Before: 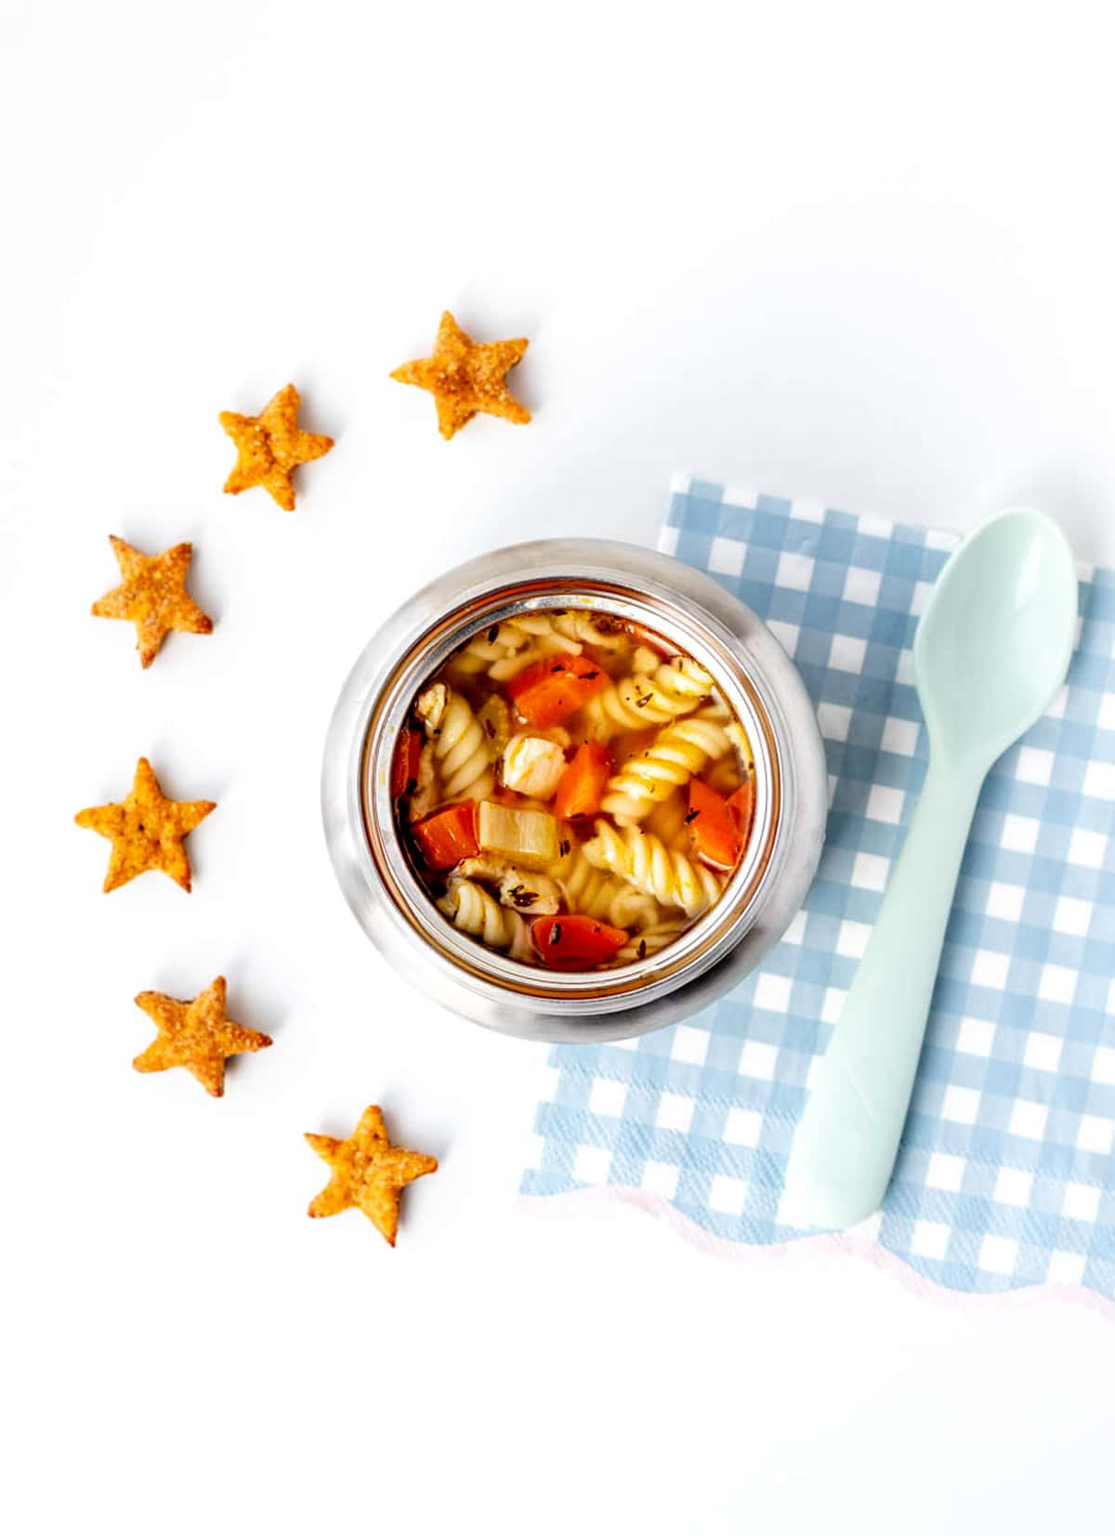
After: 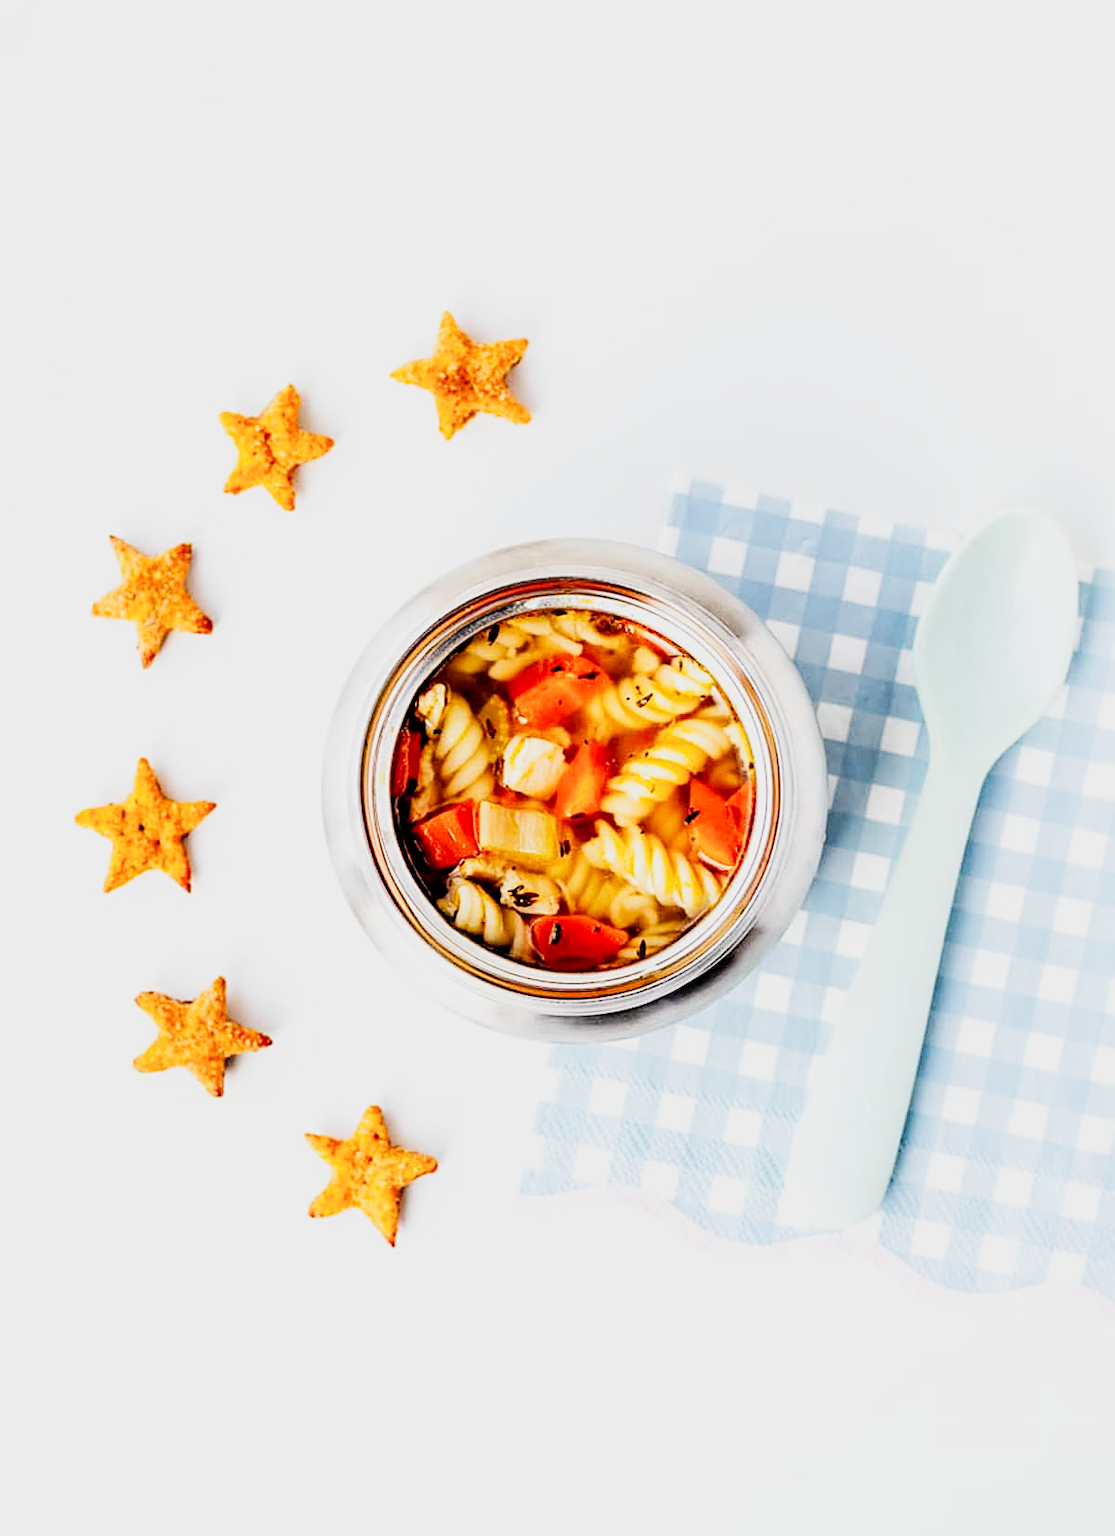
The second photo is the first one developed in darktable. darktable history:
filmic rgb: black relative exposure -7.65 EV, white relative exposure 4.56 EV, threshold 5.97 EV, hardness 3.61, enable highlight reconstruction true
tone curve: curves: ch0 [(0, 0) (0.055, 0.057) (0.258, 0.307) (0.434, 0.543) (0.517, 0.657) (0.745, 0.874) (1, 1)]; ch1 [(0, 0) (0.346, 0.307) (0.418, 0.383) (0.46, 0.439) (0.482, 0.493) (0.502, 0.503) (0.517, 0.514) (0.55, 0.561) (0.588, 0.603) (0.646, 0.688) (1, 1)]; ch2 [(0, 0) (0.346, 0.34) (0.431, 0.45) (0.485, 0.499) (0.5, 0.503) (0.527, 0.525) (0.545, 0.562) (0.679, 0.706) (1, 1)], preserve colors none
sharpen: on, module defaults
